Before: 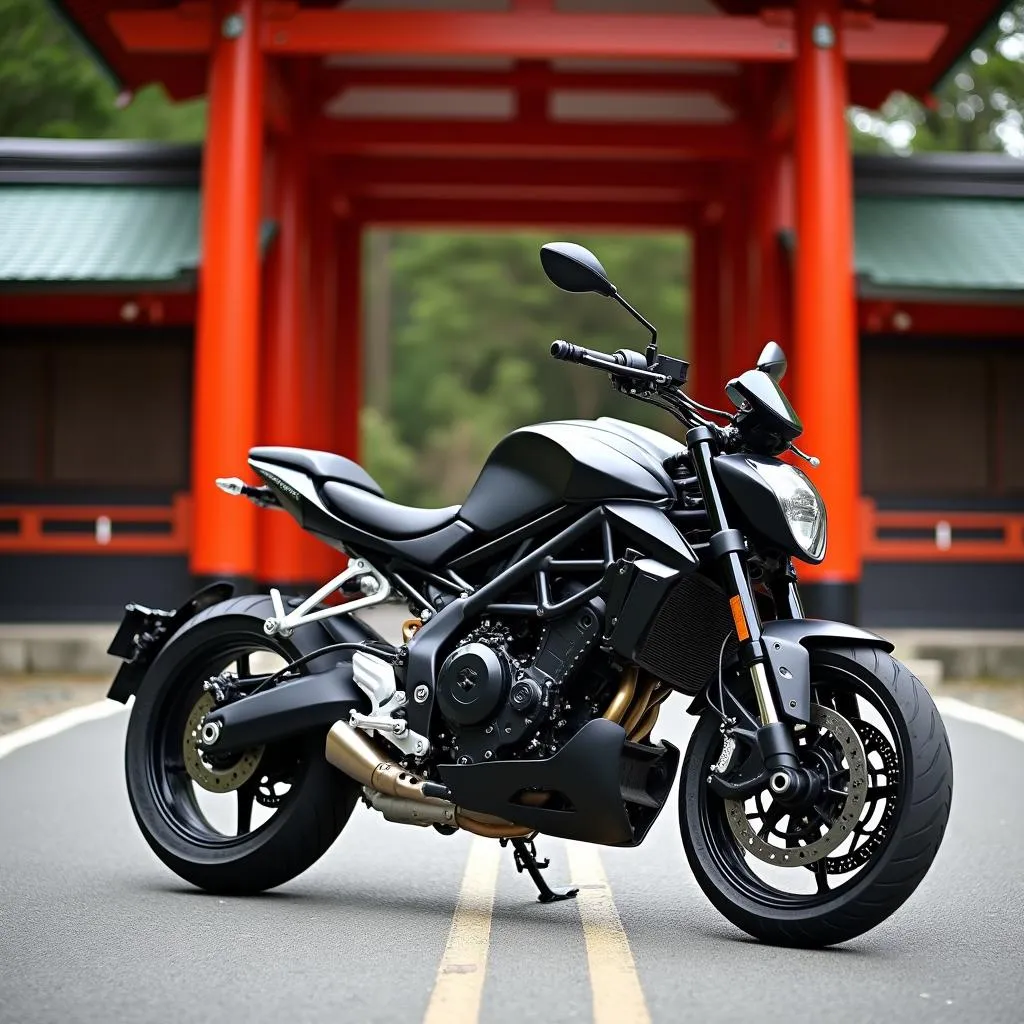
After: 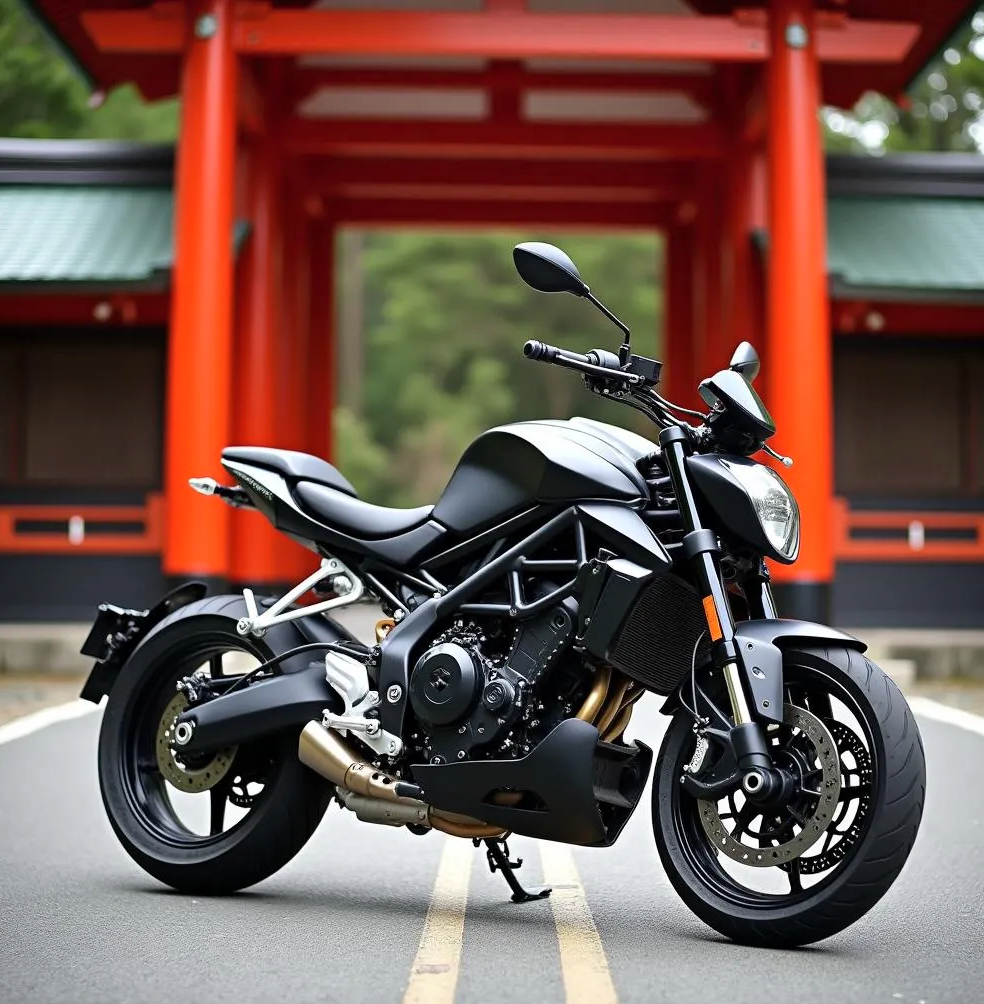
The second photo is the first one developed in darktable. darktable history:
crop and rotate: left 2.716%, right 1.142%, bottom 1.898%
shadows and highlights: shadows 47.56, highlights -42.69, soften with gaussian
